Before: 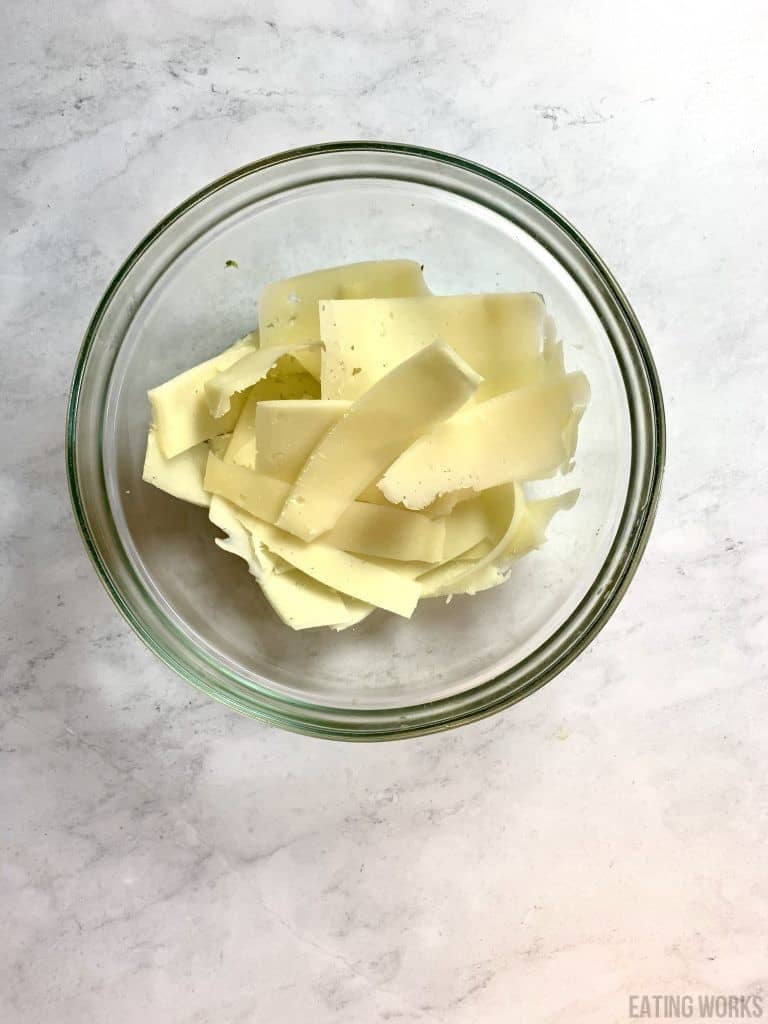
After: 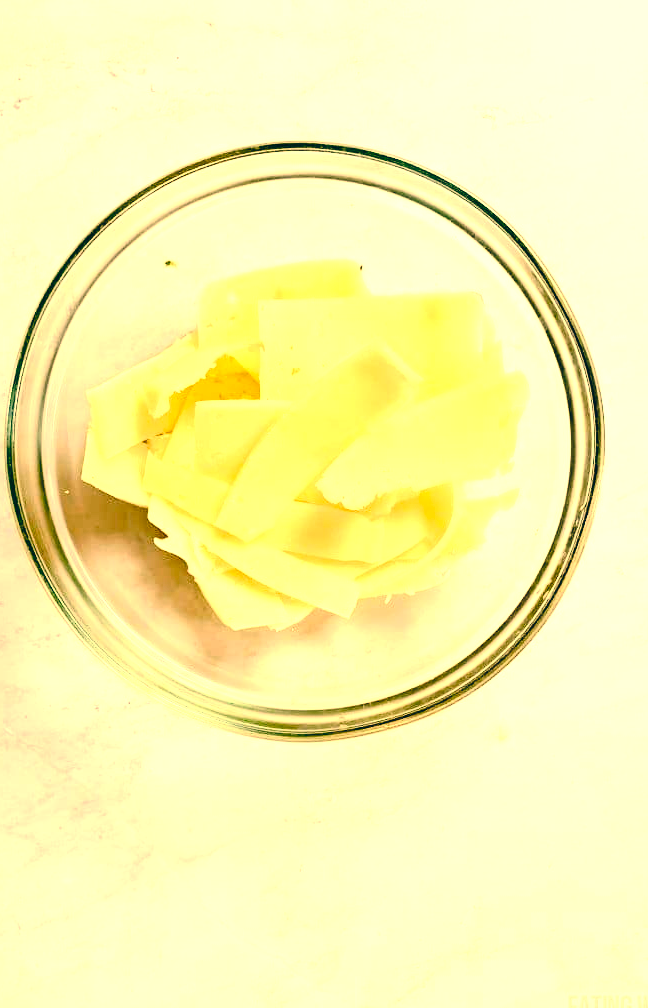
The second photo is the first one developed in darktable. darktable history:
white balance: red 1.123, blue 0.83
crop: left 8.026%, right 7.374%
exposure: black level correction 0, exposure 1.45 EV, compensate exposure bias true, compensate highlight preservation false
color correction: highlights a* 10.32, highlights b* 14.66, shadows a* -9.59, shadows b* -15.02
contrast brightness saturation: contrast 0.07, brightness -0.13, saturation 0.06
base curve: curves: ch0 [(0, 0) (0.666, 0.806) (1, 1)]
tone curve: curves: ch0 [(0, 0) (0.003, 0.048) (0.011, 0.048) (0.025, 0.048) (0.044, 0.049) (0.069, 0.048) (0.1, 0.052) (0.136, 0.071) (0.177, 0.109) (0.224, 0.157) (0.277, 0.233) (0.335, 0.32) (0.399, 0.404) (0.468, 0.496) (0.543, 0.582) (0.623, 0.653) (0.709, 0.738) (0.801, 0.811) (0.898, 0.895) (1, 1)], preserve colors none
